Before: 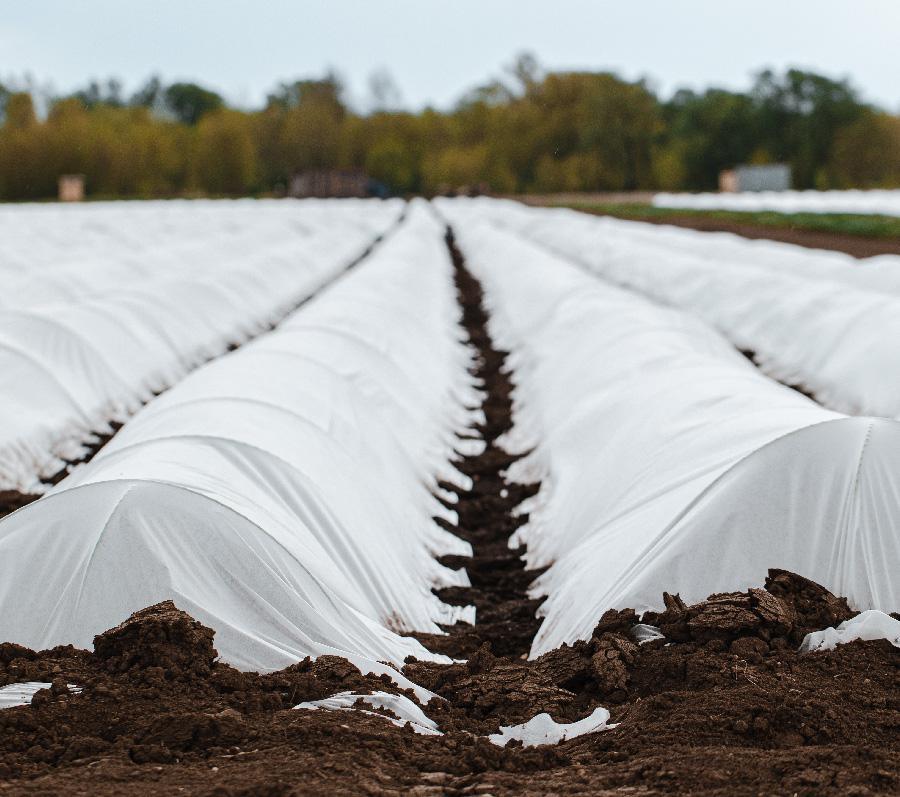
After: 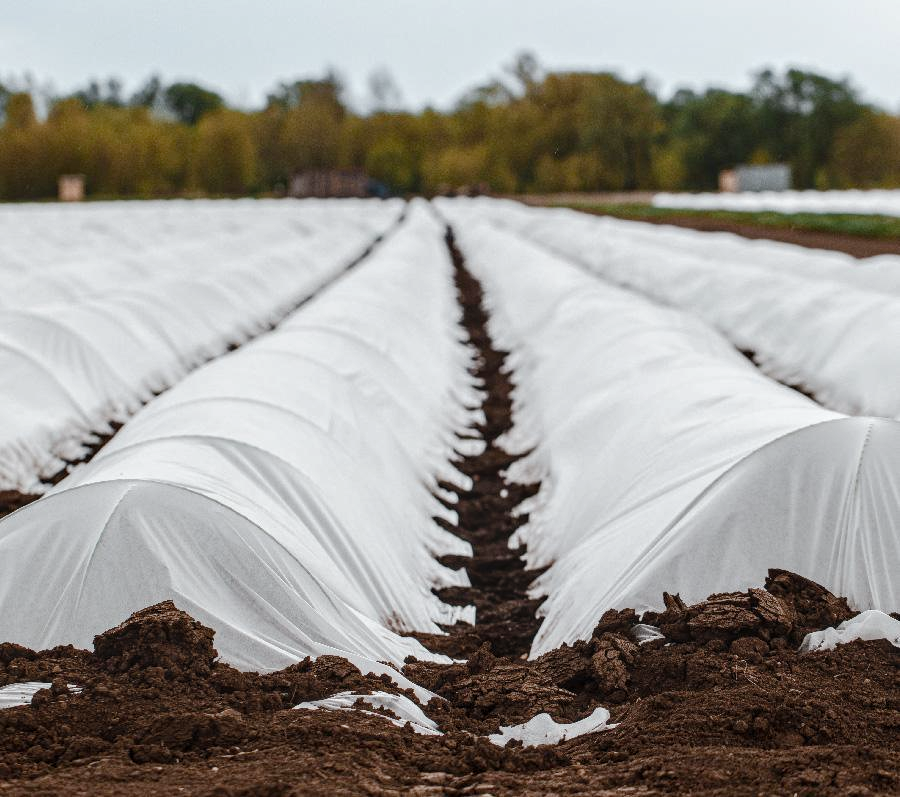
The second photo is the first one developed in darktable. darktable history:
local contrast: on, module defaults
color balance rgb: power › chroma 0.305%, power › hue 23.51°, perceptual saturation grading › global saturation -0.015%, perceptual saturation grading › highlights -31.89%, perceptual saturation grading › mid-tones 5.171%, perceptual saturation grading › shadows 18.985%
